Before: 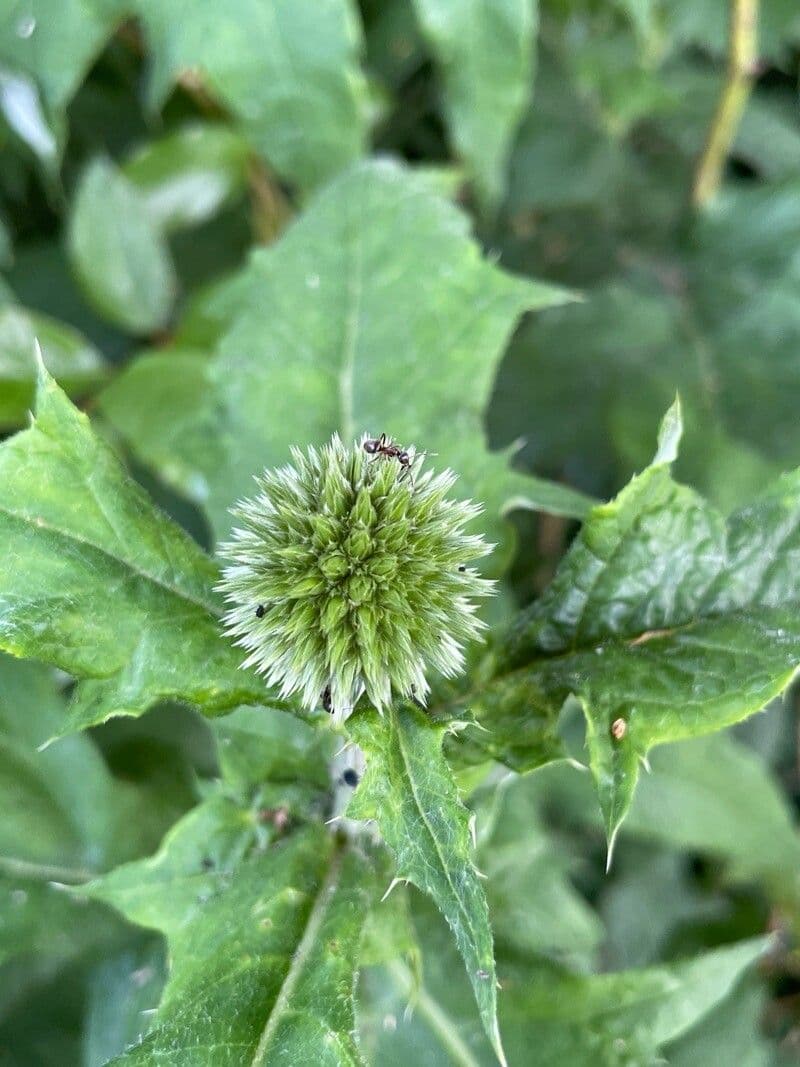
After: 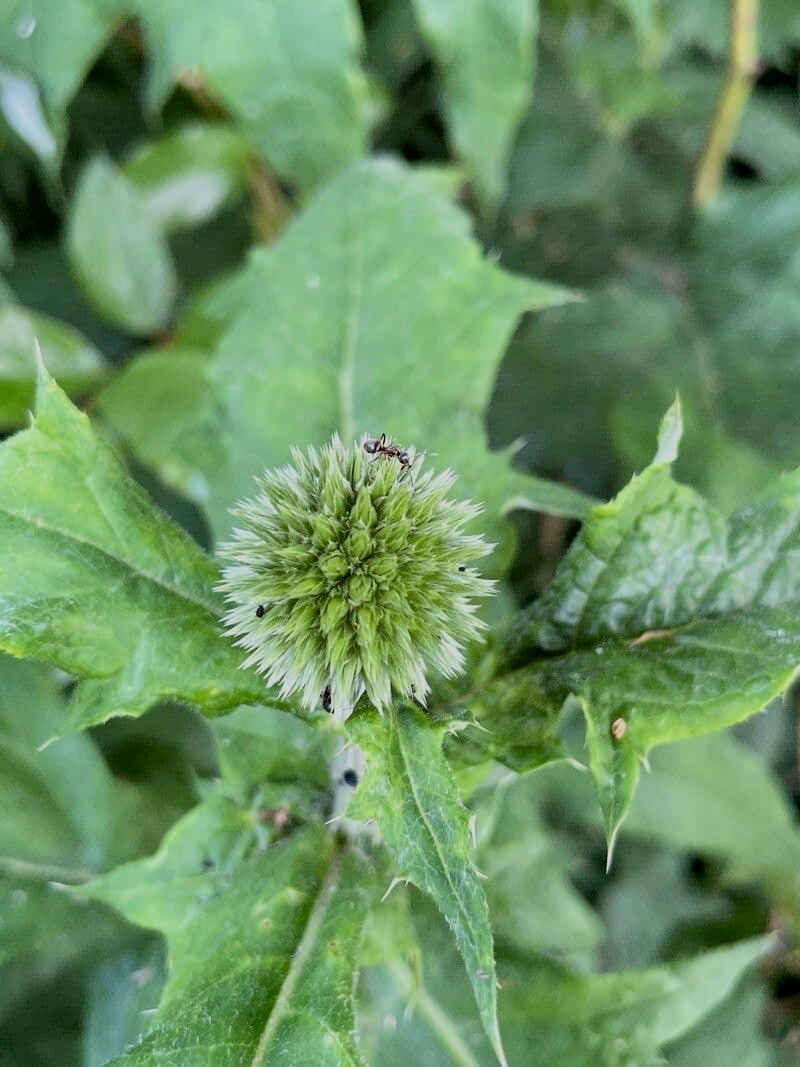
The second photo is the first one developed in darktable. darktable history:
tone equalizer: on, module defaults
filmic rgb: black relative exposure -7.65 EV, white relative exposure 4.56 EV, hardness 3.61, color science v6 (2022)
